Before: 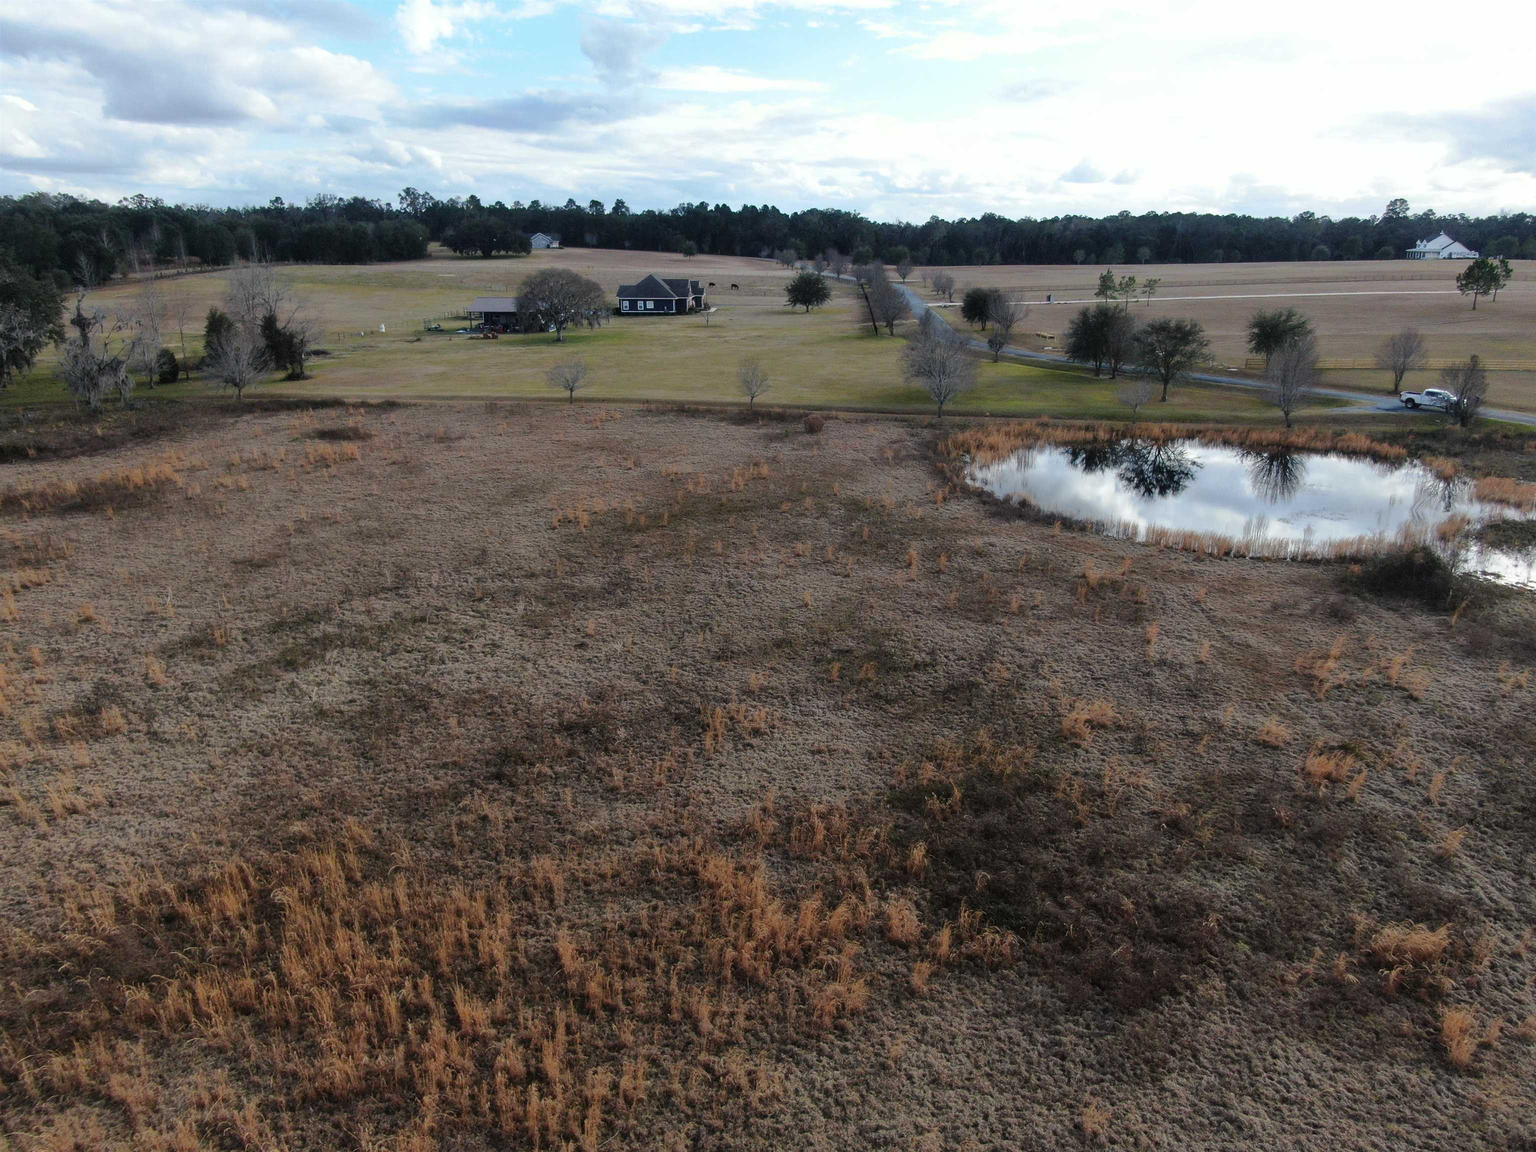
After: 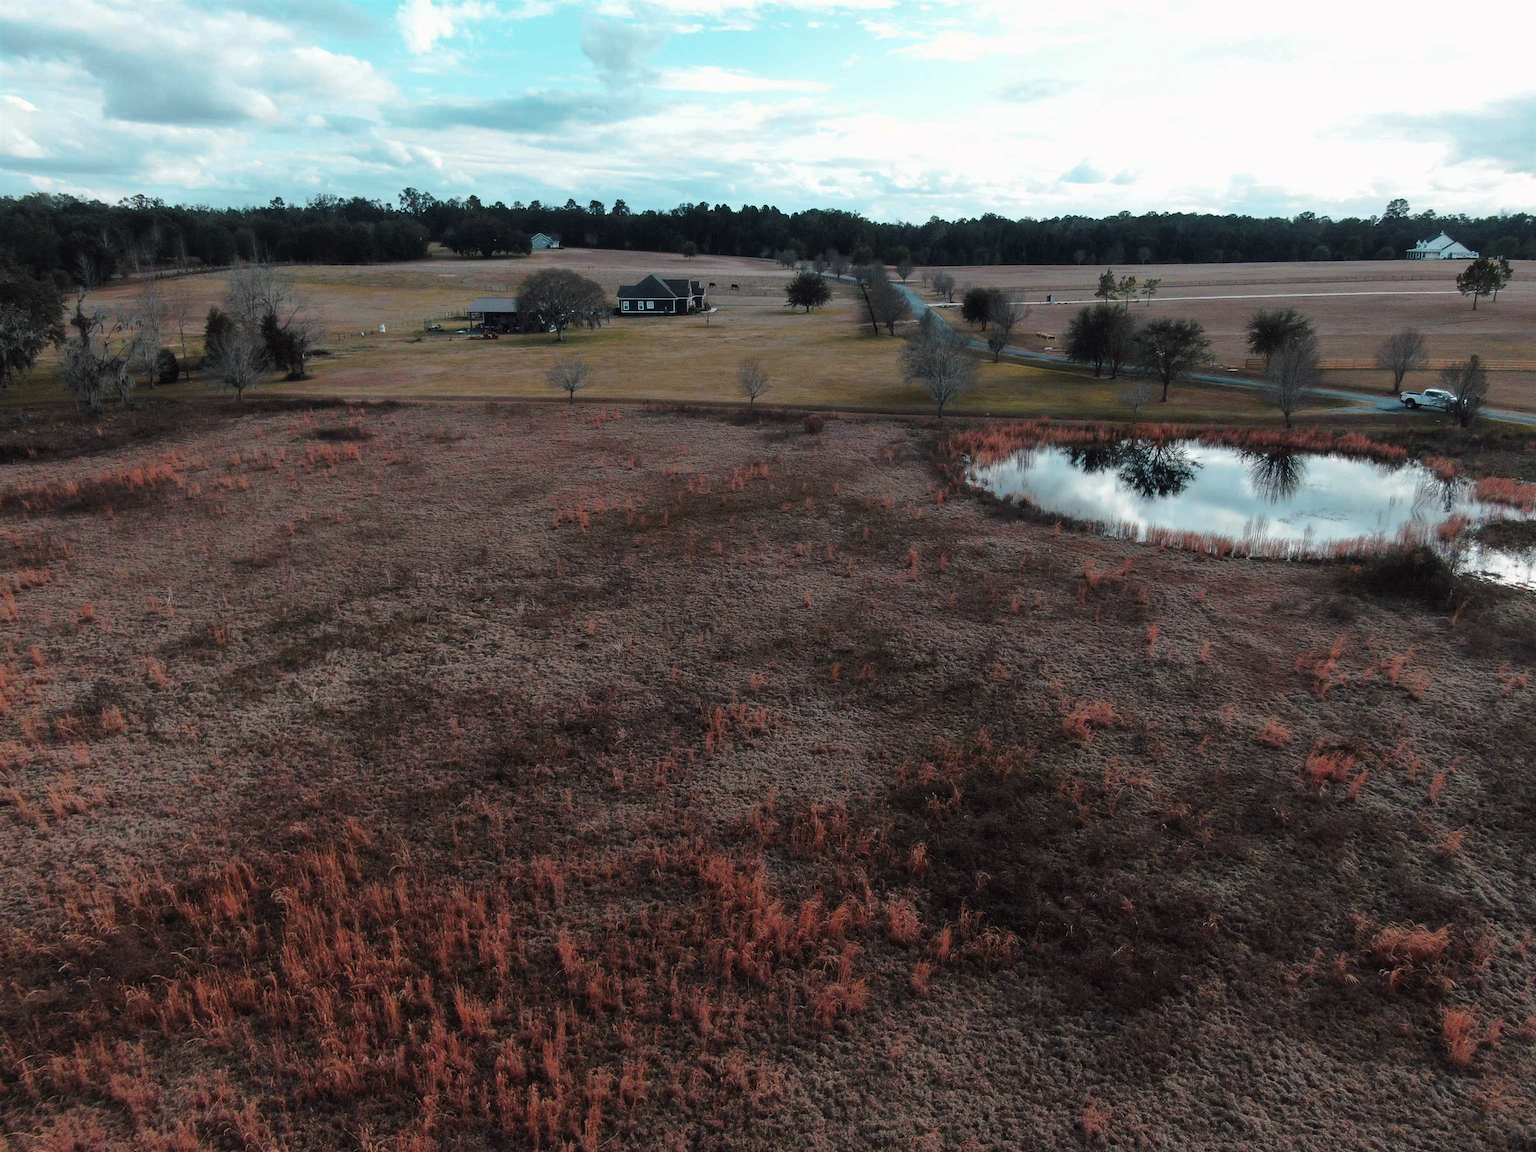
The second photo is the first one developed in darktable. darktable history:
tone curve: curves: ch0 [(0, 0) (0.003, 0.006) (0.011, 0.01) (0.025, 0.017) (0.044, 0.029) (0.069, 0.043) (0.1, 0.064) (0.136, 0.091) (0.177, 0.128) (0.224, 0.162) (0.277, 0.206) (0.335, 0.258) (0.399, 0.324) (0.468, 0.404) (0.543, 0.499) (0.623, 0.595) (0.709, 0.693) (0.801, 0.786) (0.898, 0.883) (1, 1)], preserve colors none
color look up table: target L [94.2, 92.72, 92.44, 85.39, 81.03, 80.41, 71.25, 58.98, 54.61, 44.62, 41.17, 4.481, 200.19, 69.71, 61.88, 55.81, 53.85, 53.64, 45.49, 41.65, 39.99, 36.11, 25.02, 21.4, 6.842, 85.98, 79.41, 68.22, 67.07, 55.43, 49.18, 56.02, 51.09, 49.98, 48.07, 35.98, 49.3, 42.55, 24.44, 32.09, 24.85, 9.863, 3.747, 80.06, 77.87, 62.85, 61.38, 51.47, 35.63], target a [-7.074, -19.05, -26.64, 8.848, -42.24, -39.65, -29.98, 1.534, -5.164, -24.45, 3.644, -0.939, 0, 36.71, 58.57, 63.27, 66.52, 66.93, 26.39, 54.08, 38.8, 51.47, 30.05, 37.47, 22.03, -0.342, -0.491, 48, 42.79, 70.27, 64.42, -10.7, 64.55, 11.95, 19.6, 53.85, -3.229, 5.847, 40.93, 2.952, -6.969, 26.22, 14.26, -35.76, -41.58, -8.55, -19.81, -21.31, -8.094], target b [81.32, 59.04, 4.448, 38.41, 20.48, 65.22, 9.674, 46.6, 12.79, 22.28, 28.97, 1.365, 0, 11.36, 60.33, 24.04, 62.29, 36.39, 11.74, 14.45, 43.22, 45.53, 7.939, 28.08, 10.17, -0.122, -21.35, -14.14, -35.1, -18.59, -49.19, -36.51, -7.165, -49.79, -17.14, -32.47, -40.14, -46.26, -58.35, -34.46, -22.45, -49.16, -18.8, -20.76, -11.48, -8.125, -28.4, -12.33, -0.122], num patches 49
